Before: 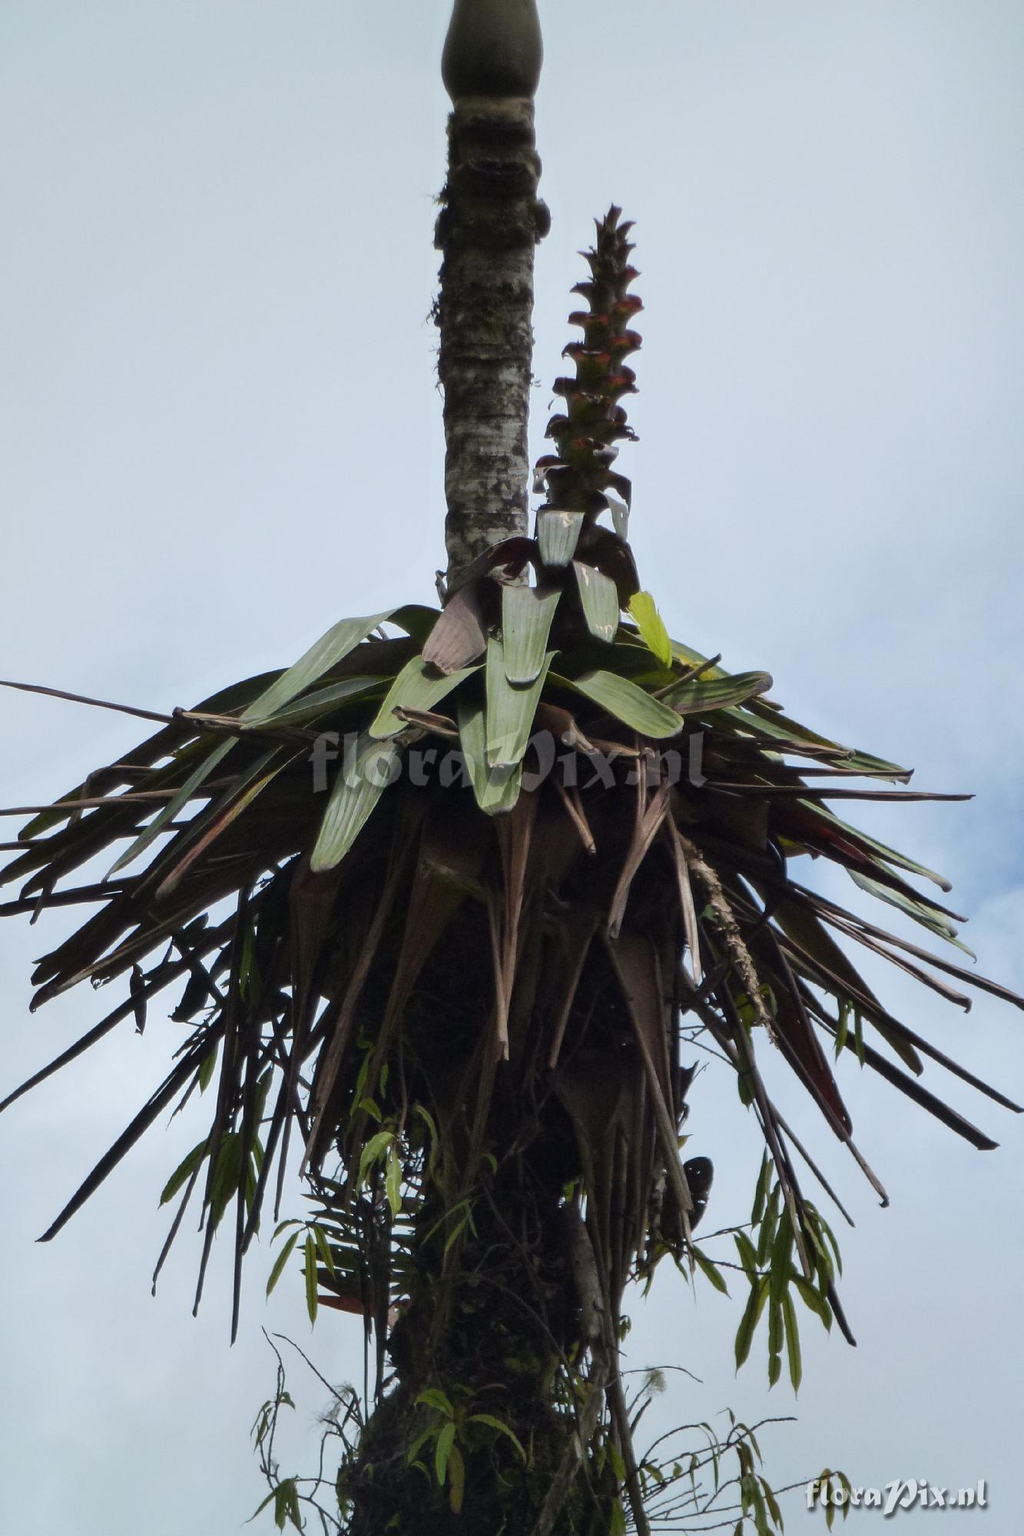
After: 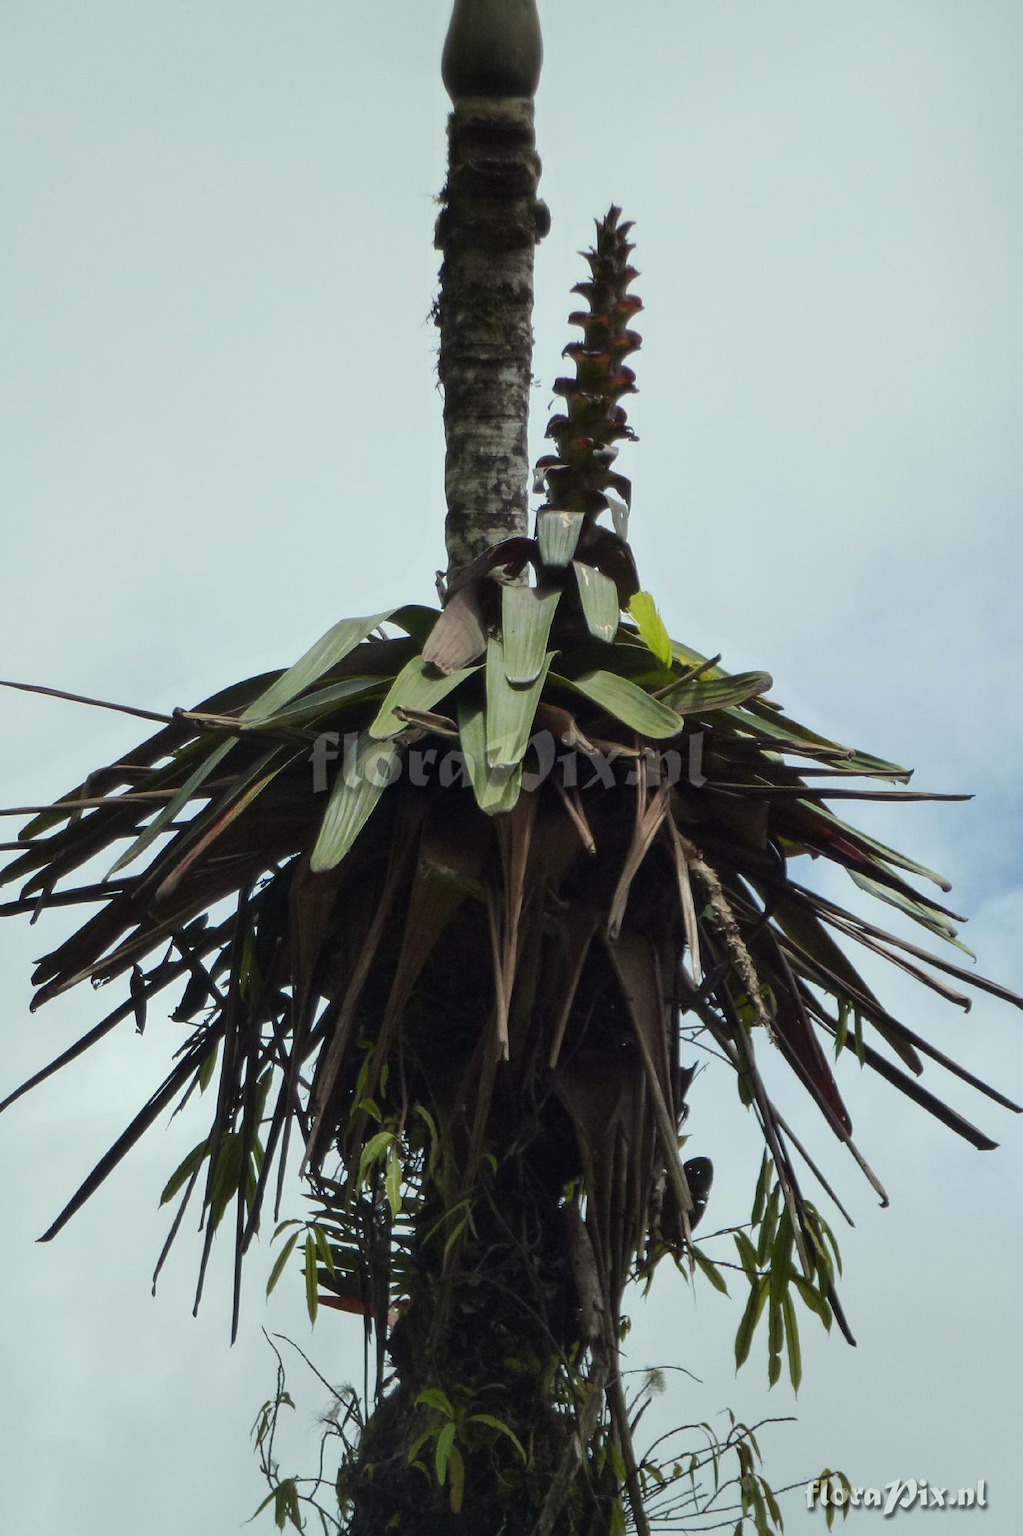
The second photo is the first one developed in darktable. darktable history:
color correction: highlights a* -4.38, highlights b* 6.82
